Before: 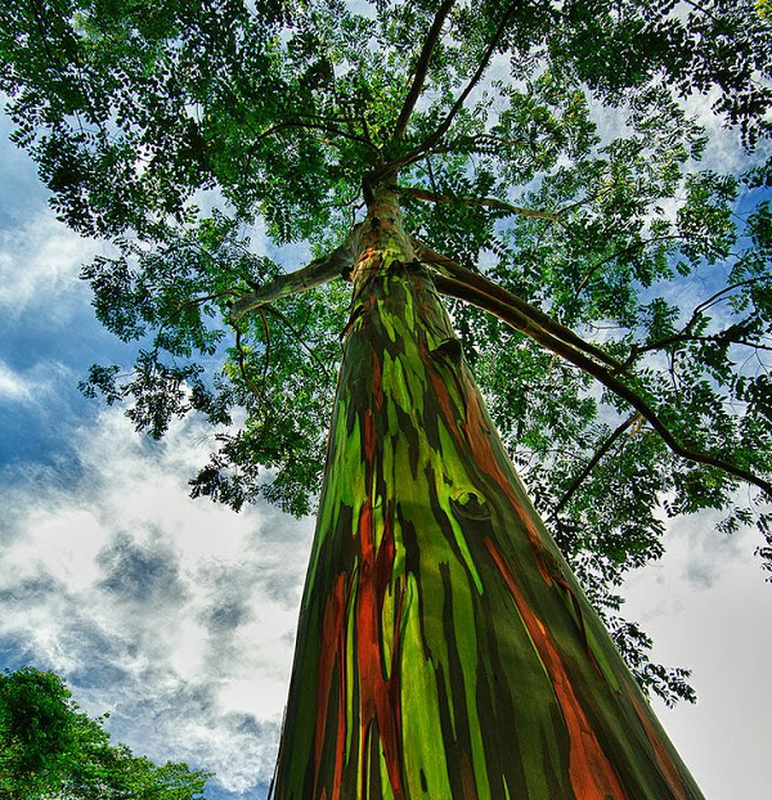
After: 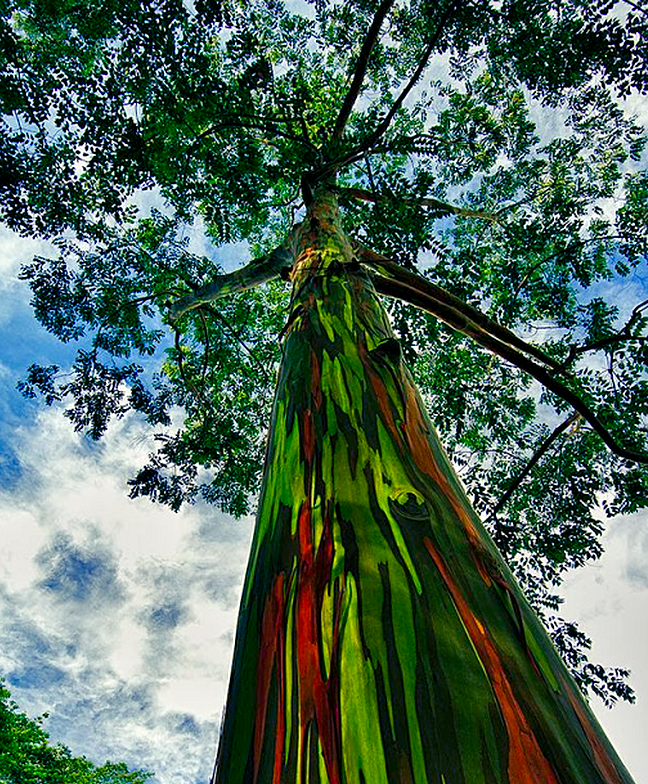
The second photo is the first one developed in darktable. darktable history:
crop: left 8.026%, right 7.374%
sharpen: amount 0.2
color balance rgb: shadows lift › luminance -28.76%, shadows lift › chroma 15%, shadows lift › hue 270°, power › chroma 1%, power › hue 255°, highlights gain › luminance 7.14%, highlights gain › chroma 2%, highlights gain › hue 90°, global offset › luminance -0.29%, global offset › hue 260°, perceptual saturation grading › global saturation 20%, perceptual saturation grading › highlights -13.92%, perceptual saturation grading › shadows 50%
